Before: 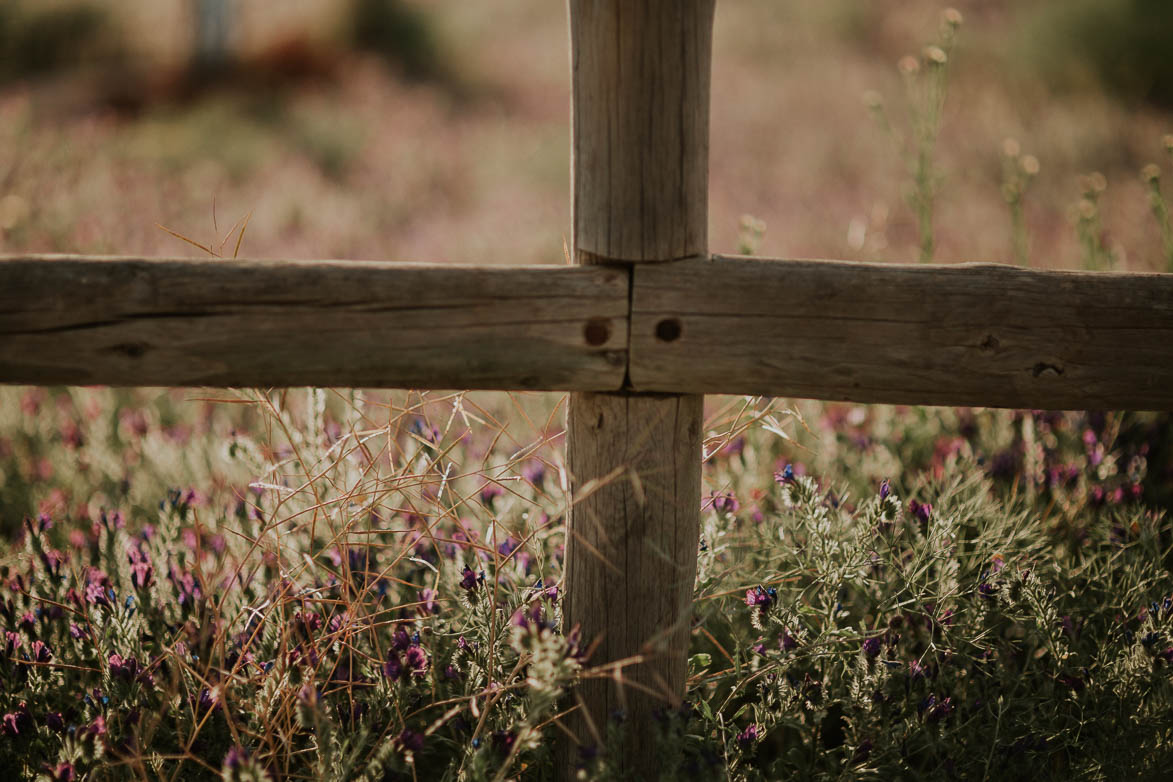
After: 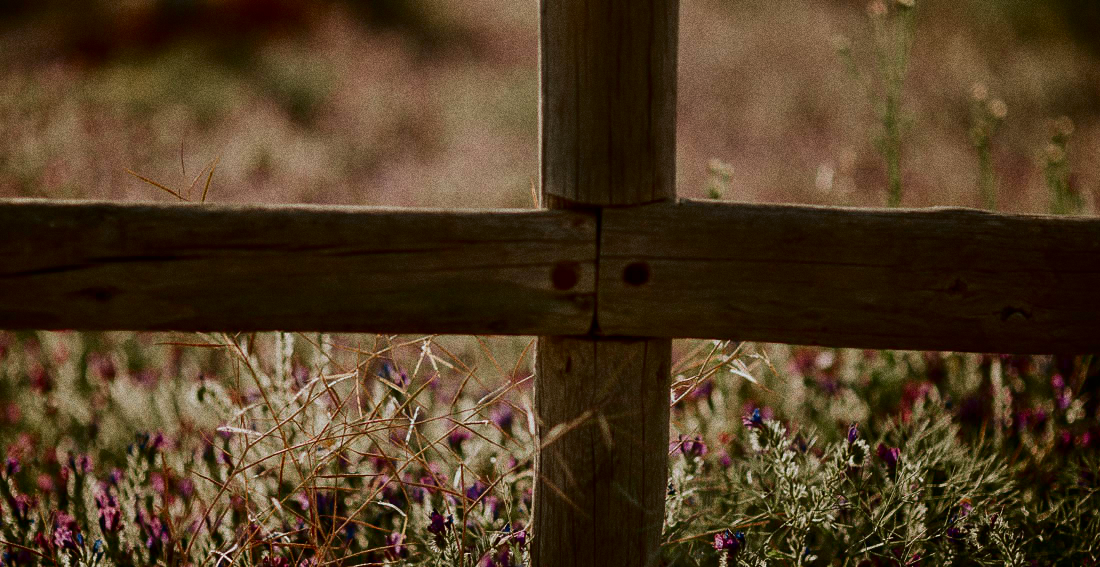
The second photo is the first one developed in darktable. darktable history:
crop: left 2.737%, top 7.287%, right 3.421%, bottom 20.179%
grain: coarseness 0.09 ISO, strength 40%
contrast brightness saturation: contrast 0.19, brightness -0.24, saturation 0.11
